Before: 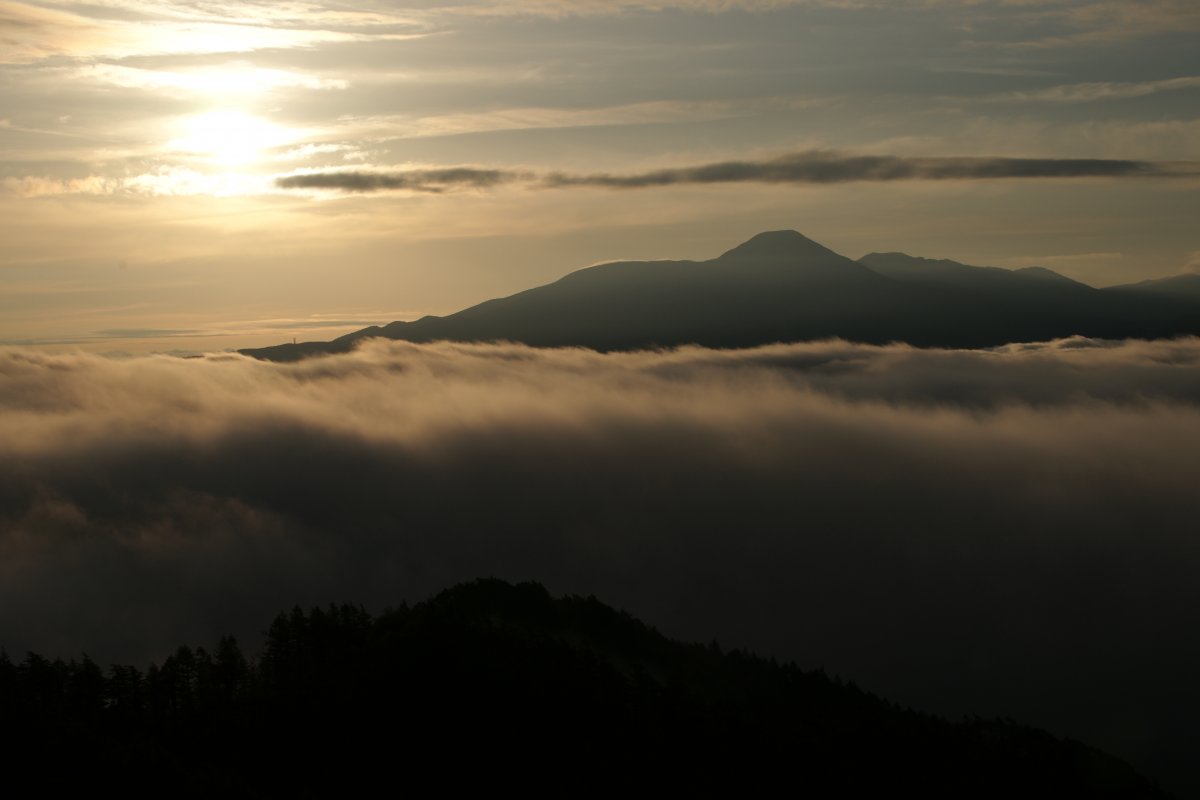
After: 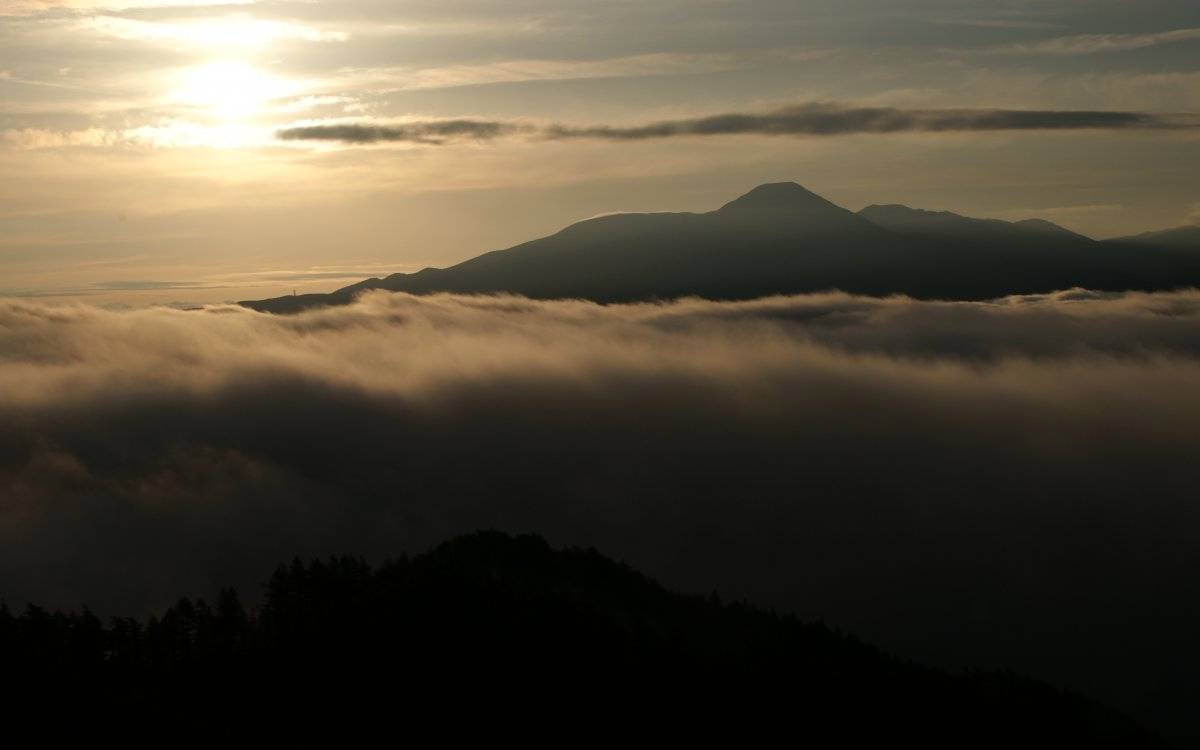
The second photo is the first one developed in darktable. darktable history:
exposure: compensate highlight preservation false
crop and rotate: top 6.25%
shadows and highlights: shadows -30, highlights 30
